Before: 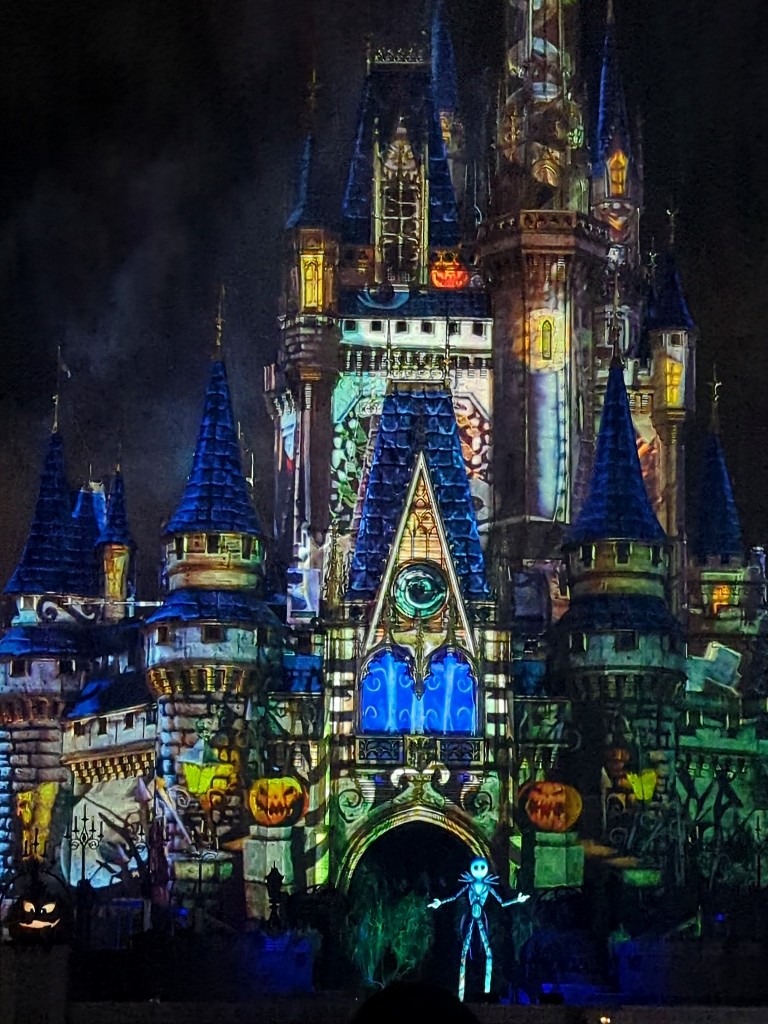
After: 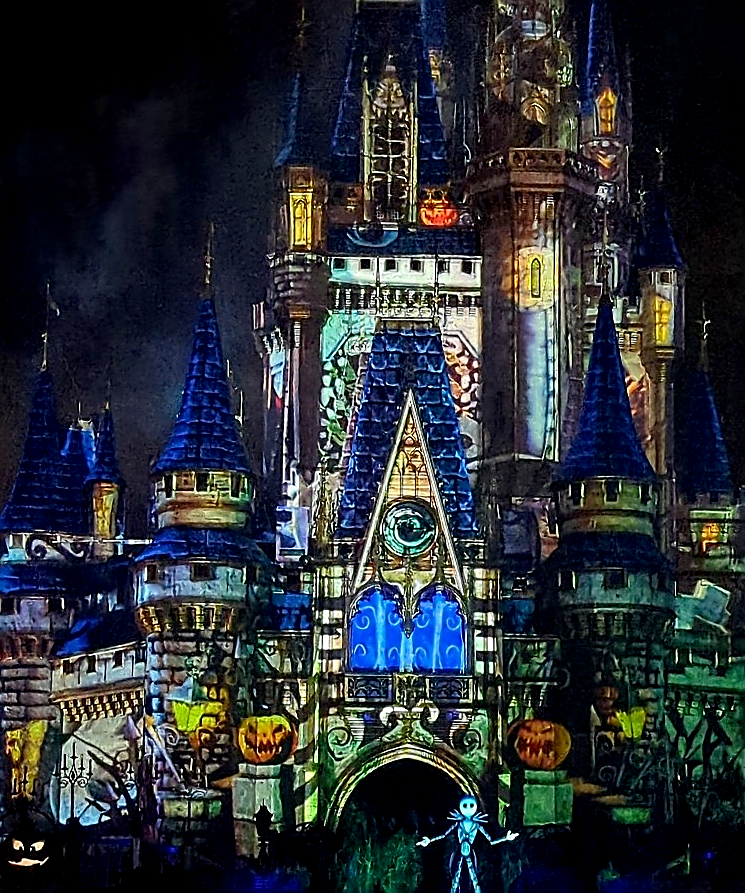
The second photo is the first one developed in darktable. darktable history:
crop: left 1.507%, top 6.147%, right 1.379%, bottom 6.637%
sharpen: radius 1.4, amount 1.25, threshold 0.7
exposure: black level correction 0.005, exposure 0.014 EV, compensate highlight preservation false
